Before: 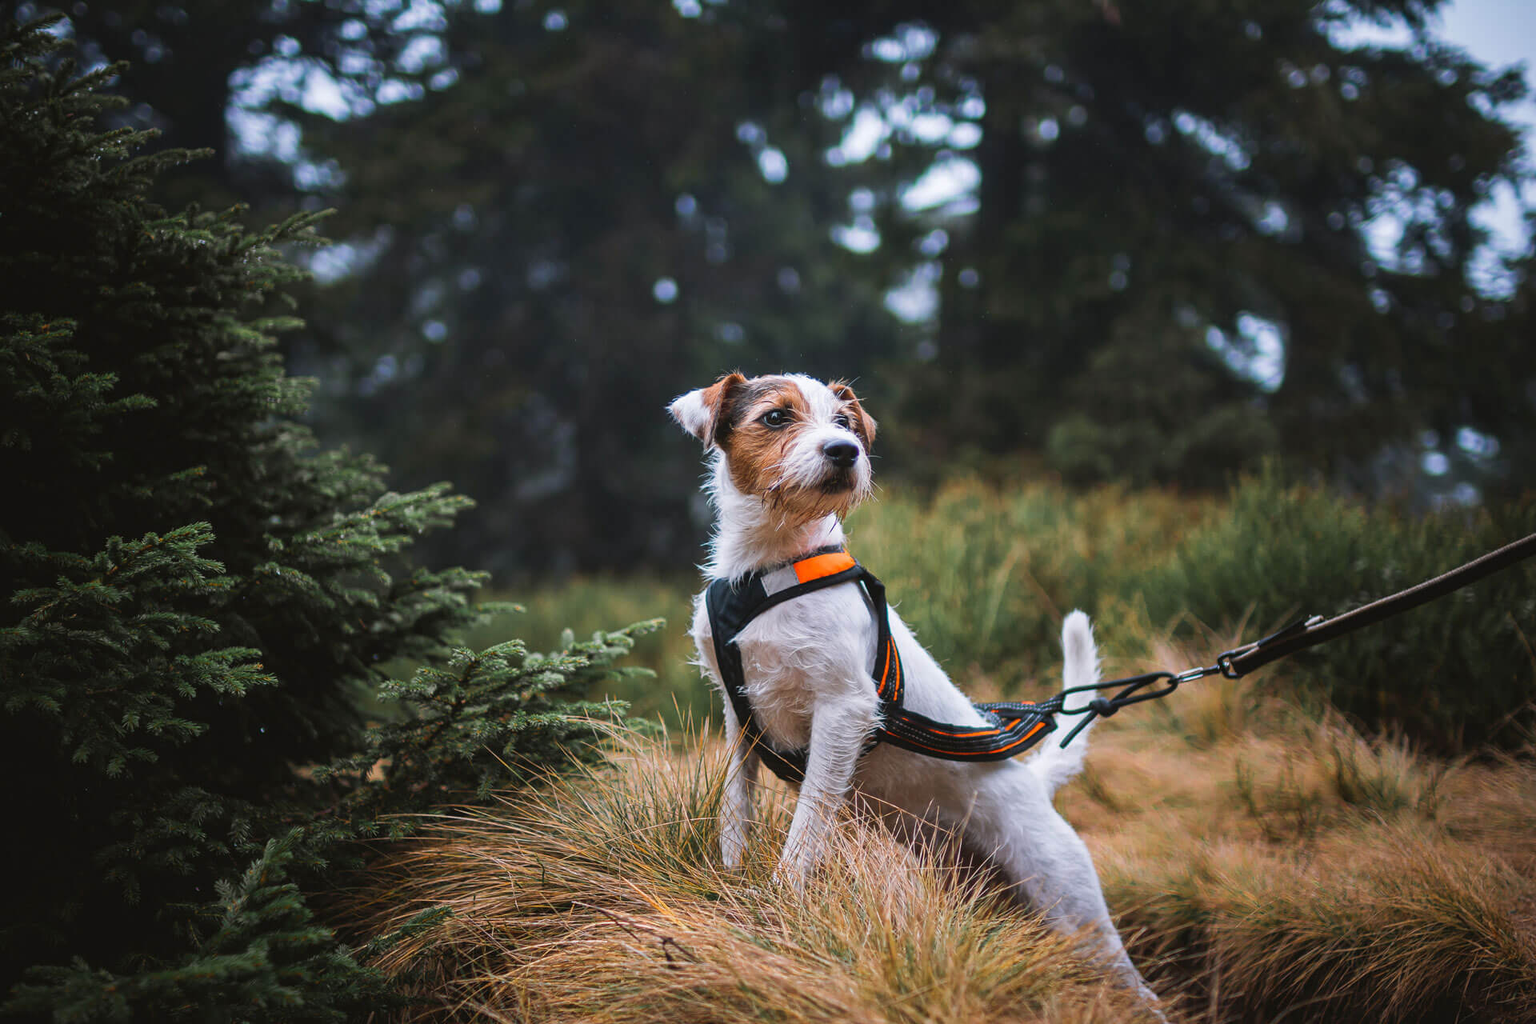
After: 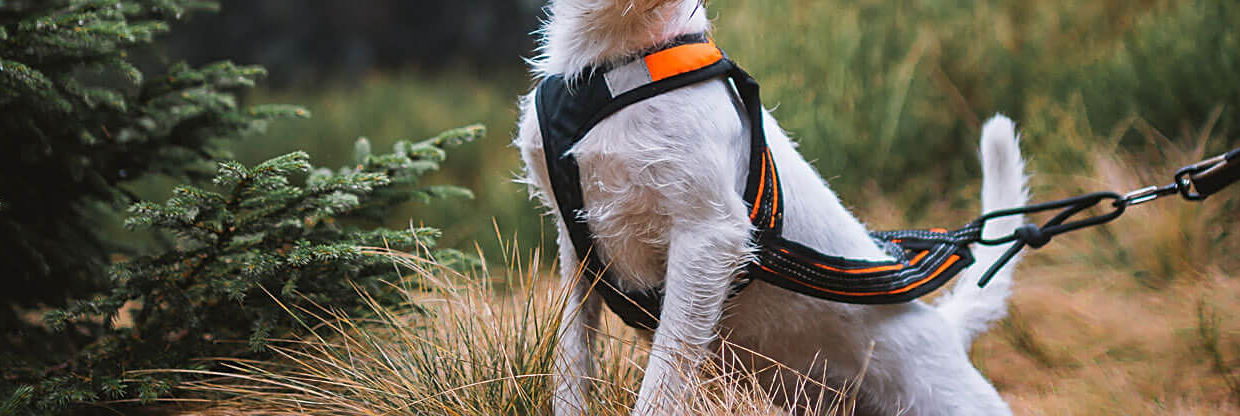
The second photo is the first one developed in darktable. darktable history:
sharpen: on, module defaults
crop: left 18.118%, top 50.633%, right 17.248%, bottom 16.835%
